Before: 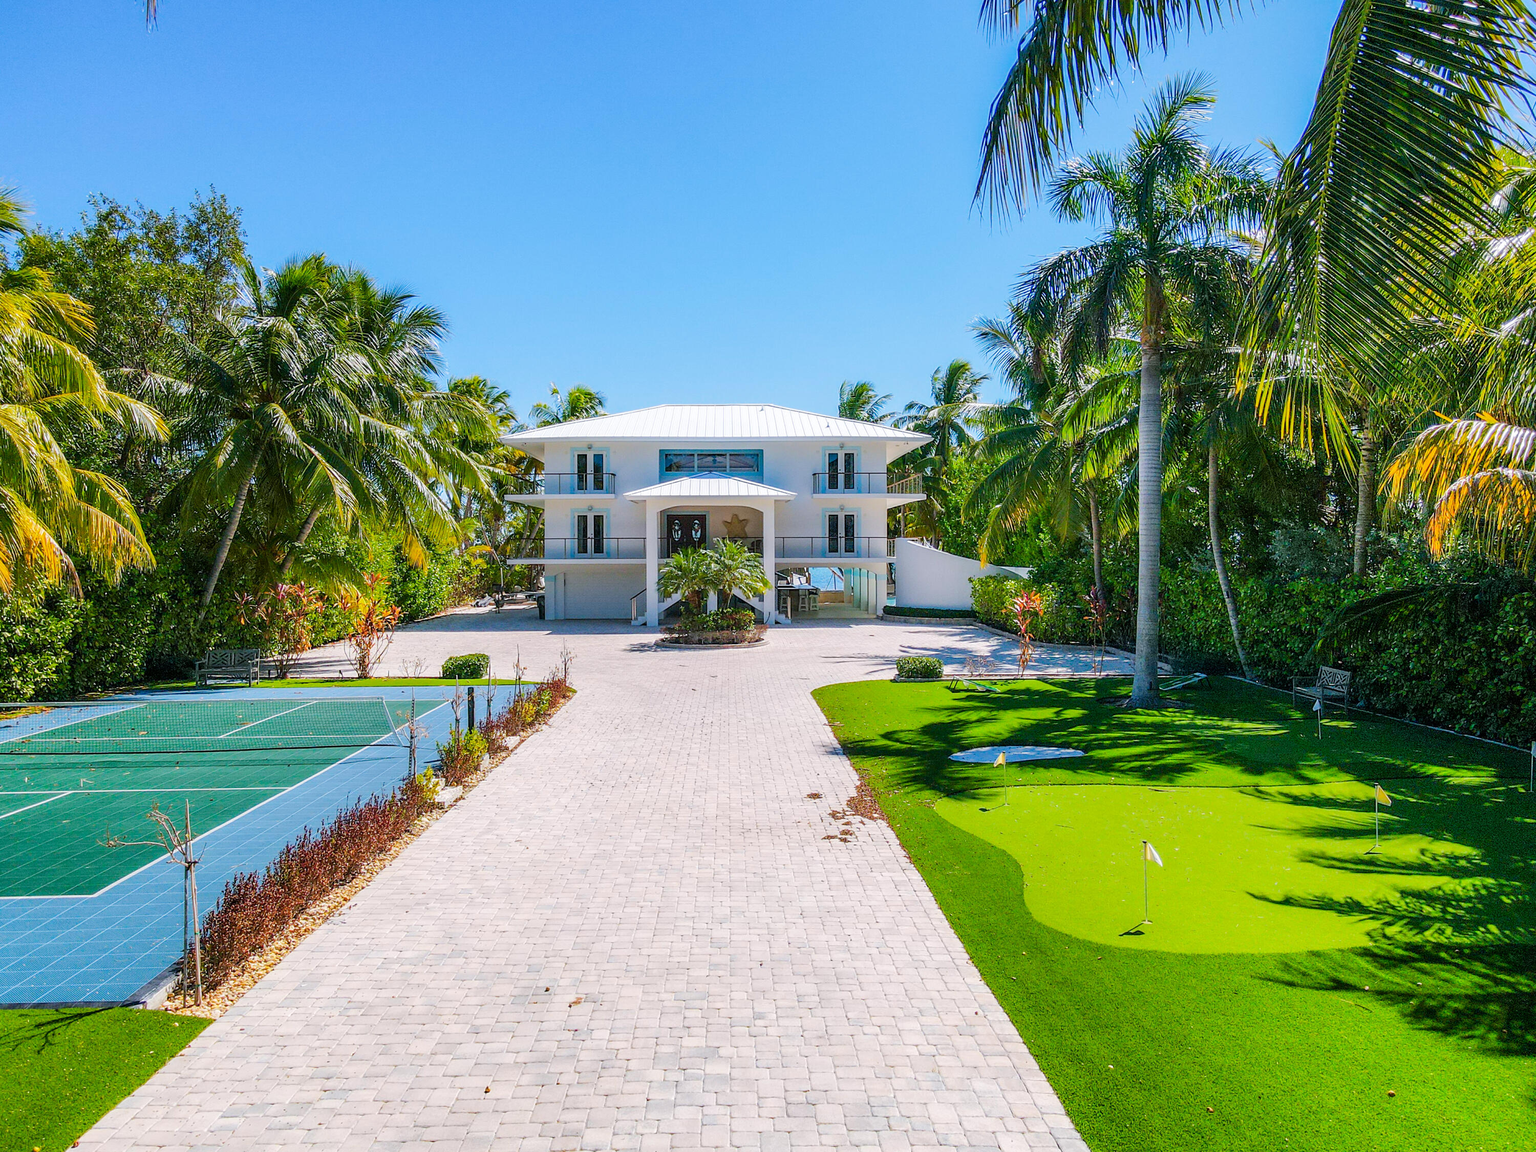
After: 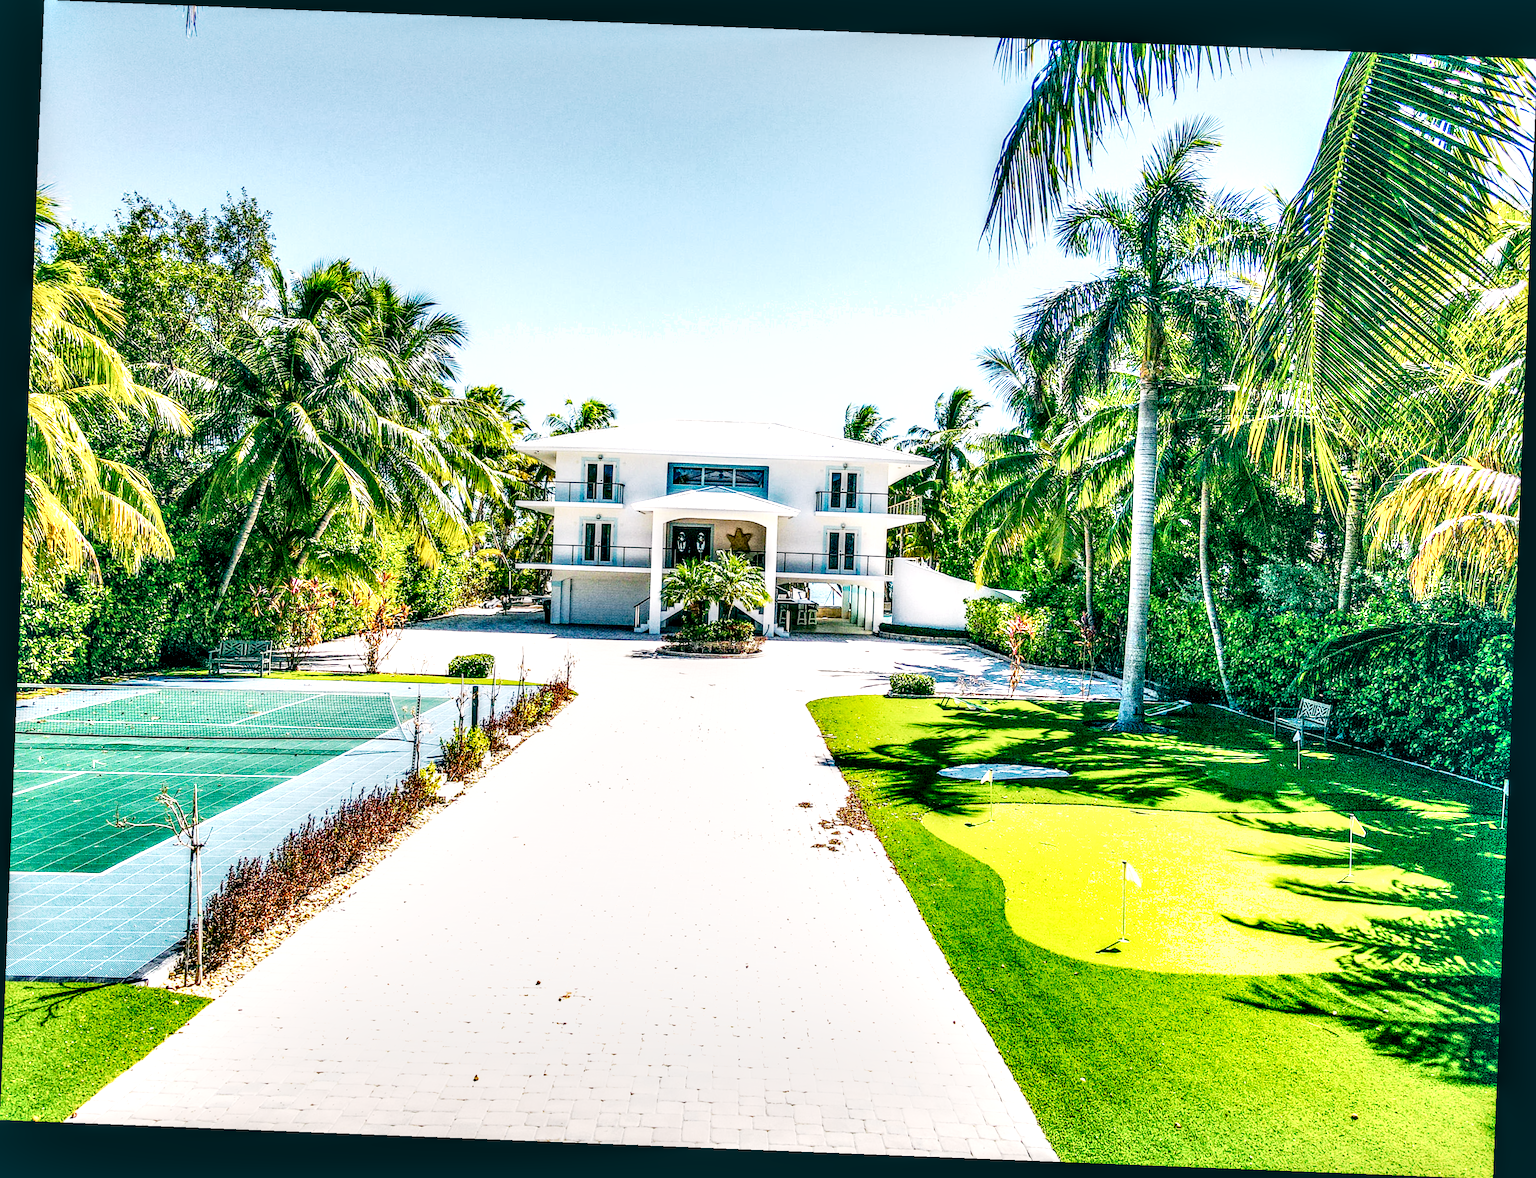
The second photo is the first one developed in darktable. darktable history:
color balance: lift [1.005, 0.99, 1.007, 1.01], gamma [1, 0.979, 1.011, 1.021], gain [0.923, 1.098, 1.025, 0.902], input saturation 90.45%, contrast 7.73%, output saturation 105.91%
exposure: exposure 0.935 EV, compensate highlight preservation false
shadows and highlights: shadows 60, soften with gaussian
base curve: curves: ch0 [(0, 0) (0.028, 0.03) (0.121, 0.232) (0.46, 0.748) (0.859, 0.968) (1, 1)], preserve colors none
contrast brightness saturation: contrast 0.01, saturation -0.05
rotate and perspective: rotation 2.27°, automatic cropping off
local contrast: highlights 20%, detail 197%
